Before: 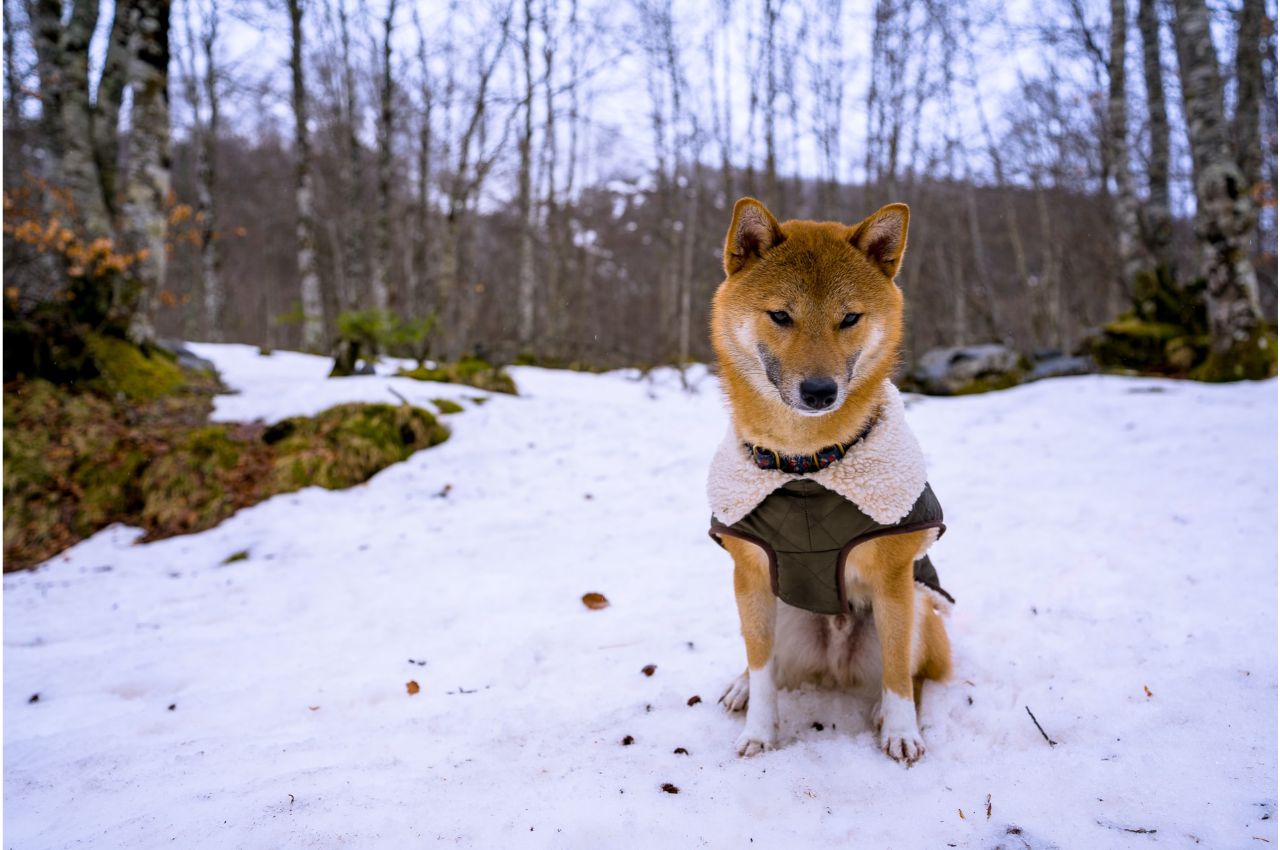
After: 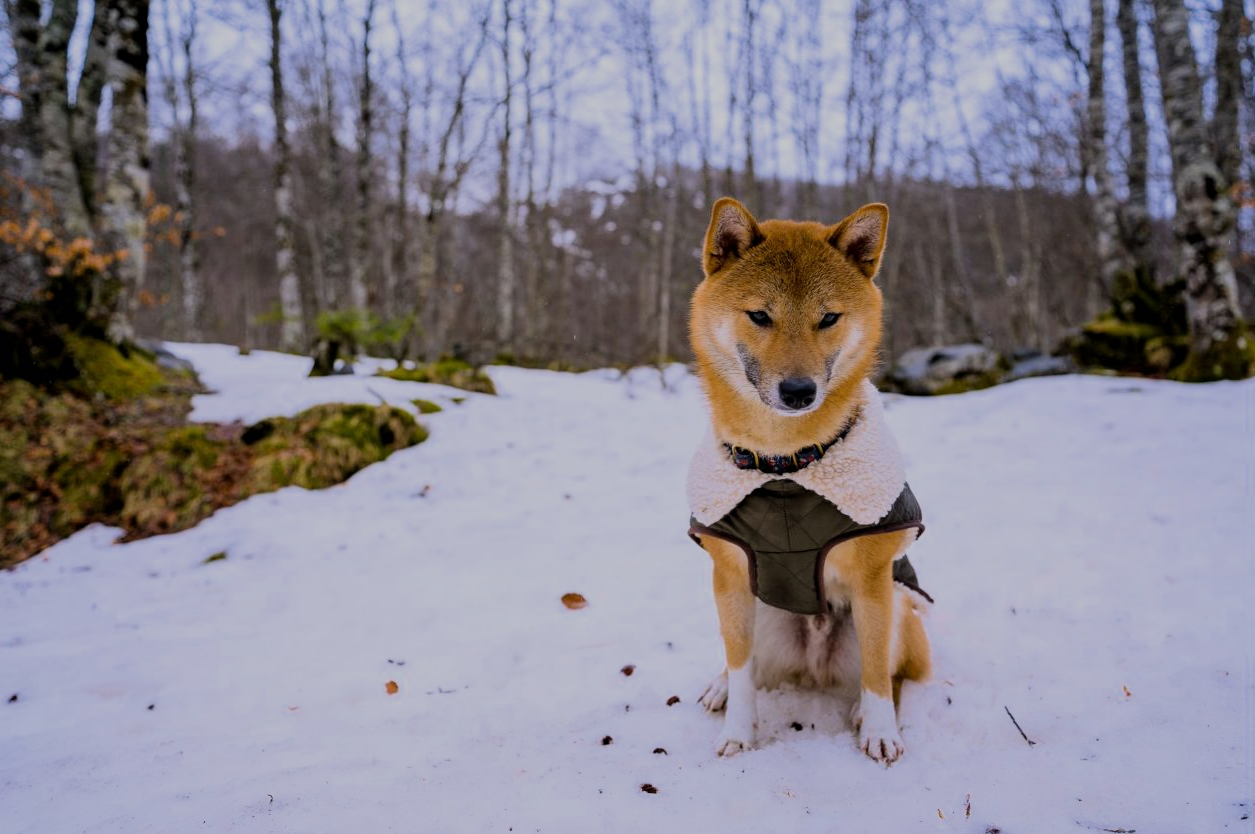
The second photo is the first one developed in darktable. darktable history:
crop: left 1.647%, right 0.274%, bottom 1.864%
filmic rgb: black relative exposure -7.15 EV, white relative exposure 5.37 EV, hardness 3.02, preserve chrominance max RGB, color science v6 (2022), contrast in shadows safe, contrast in highlights safe
